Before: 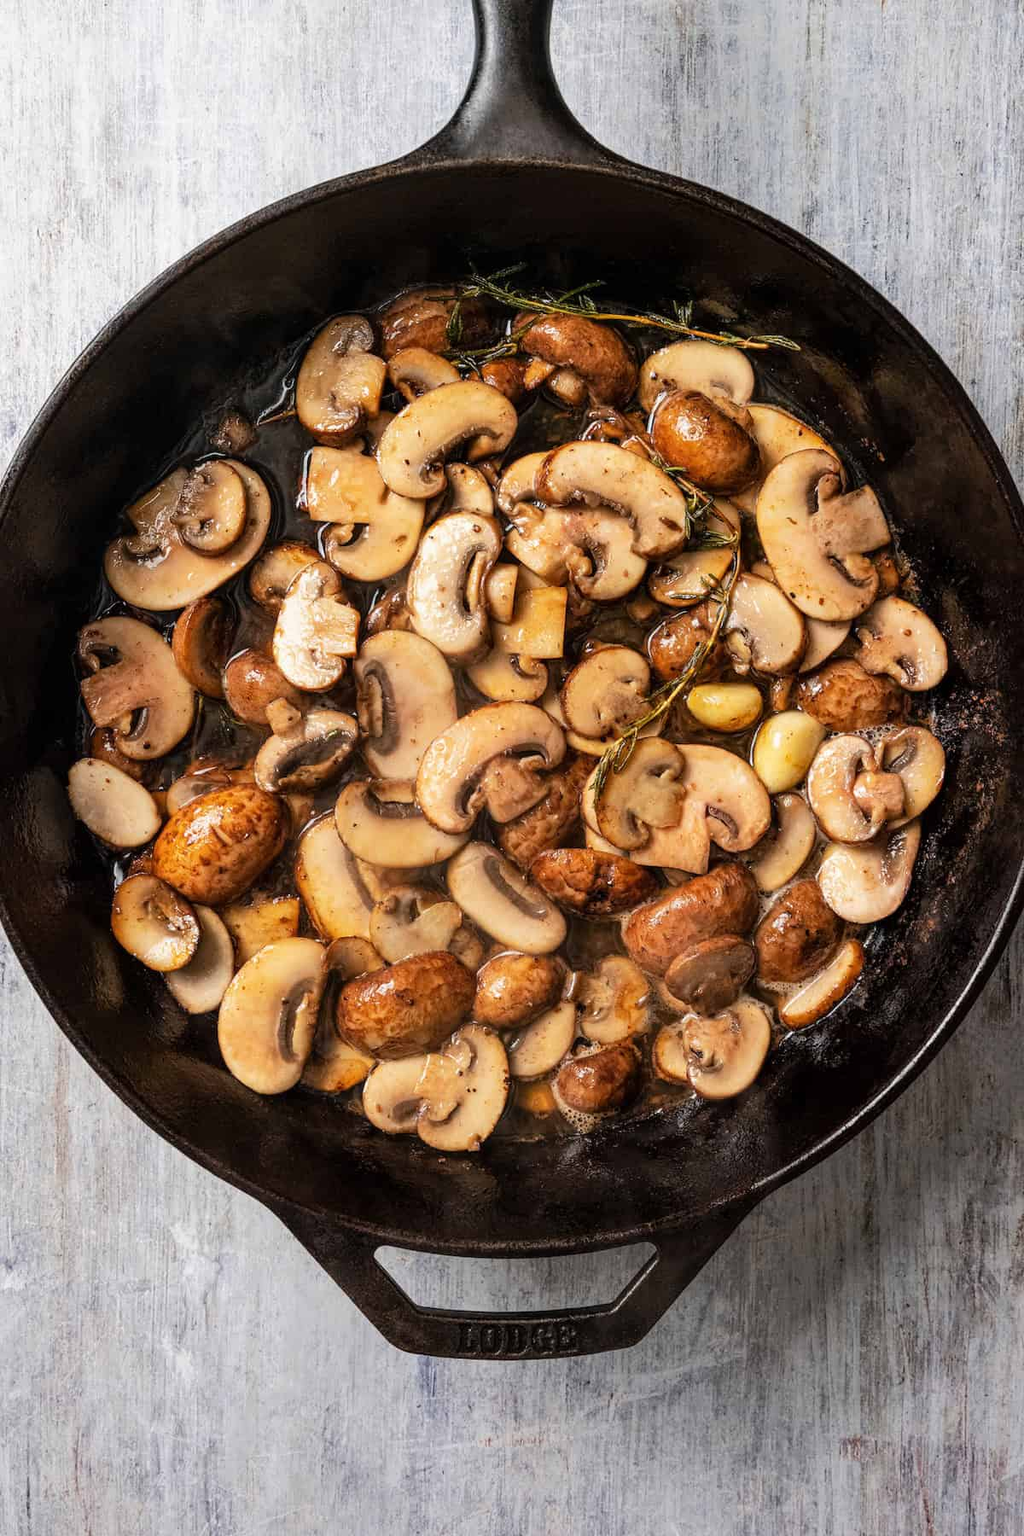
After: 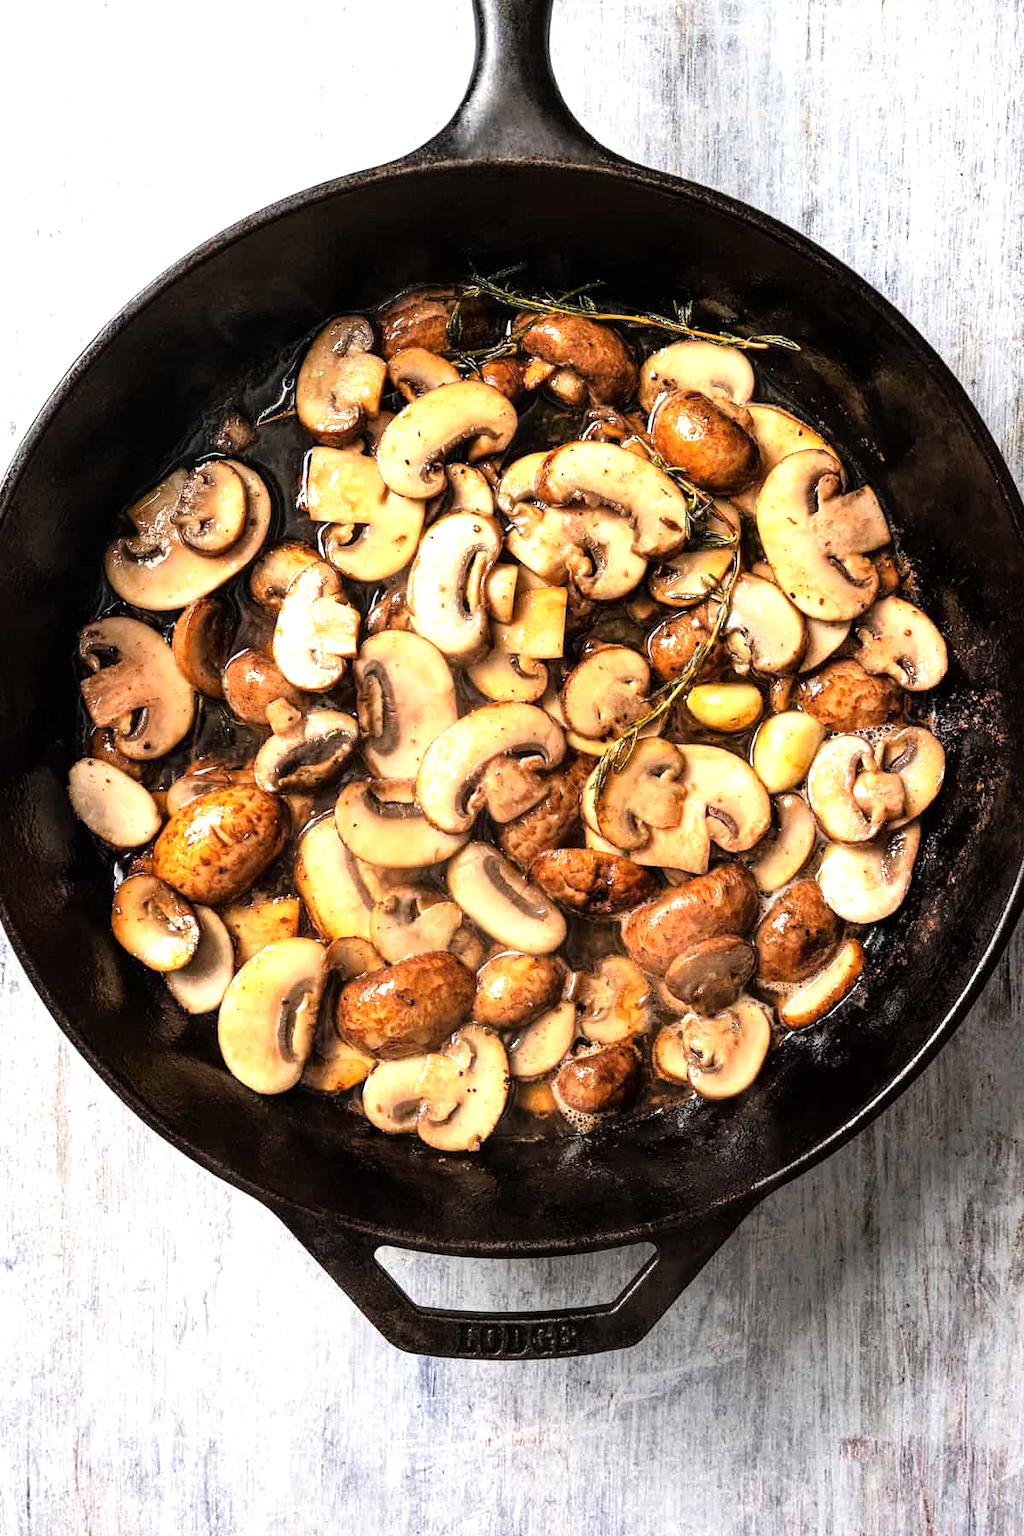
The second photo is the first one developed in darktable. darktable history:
tone equalizer: -8 EV -0.787 EV, -7 EV -0.69 EV, -6 EV -0.574 EV, -5 EV -0.383 EV, -3 EV 0.37 EV, -2 EV 0.6 EV, -1 EV 0.693 EV, +0 EV 0.765 EV, mask exposure compensation -0.515 EV
exposure: black level correction 0, exposure 0.199 EV, compensate highlight preservation false
